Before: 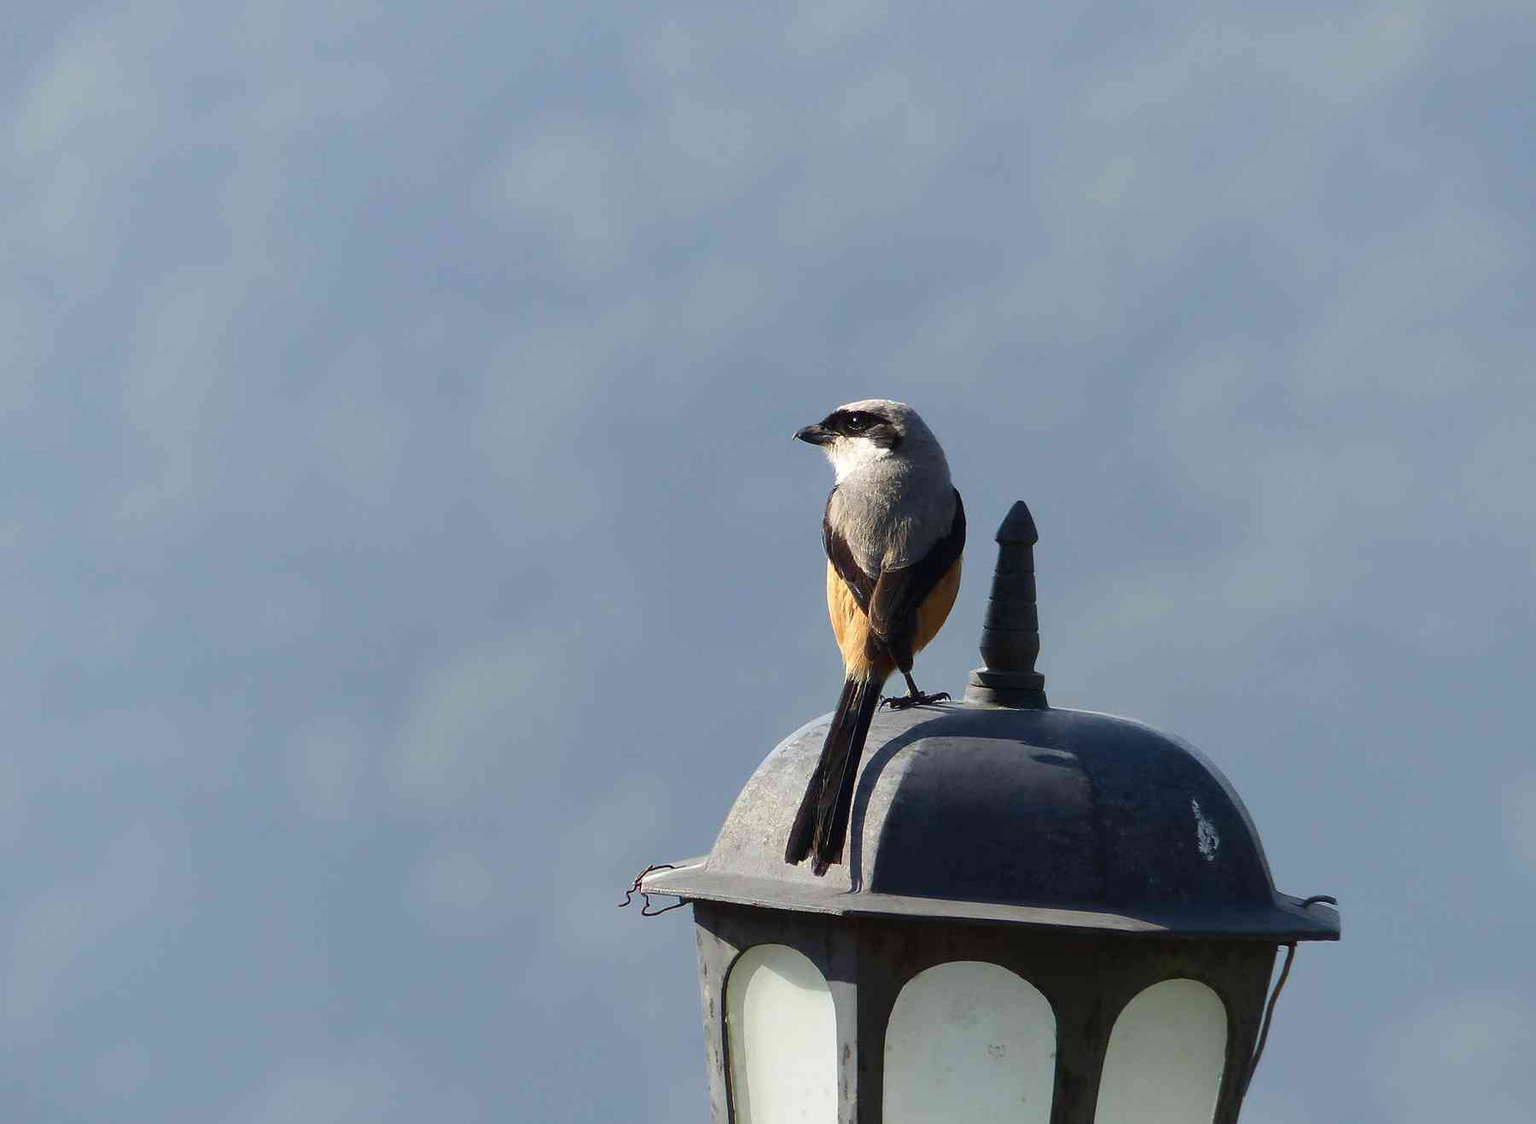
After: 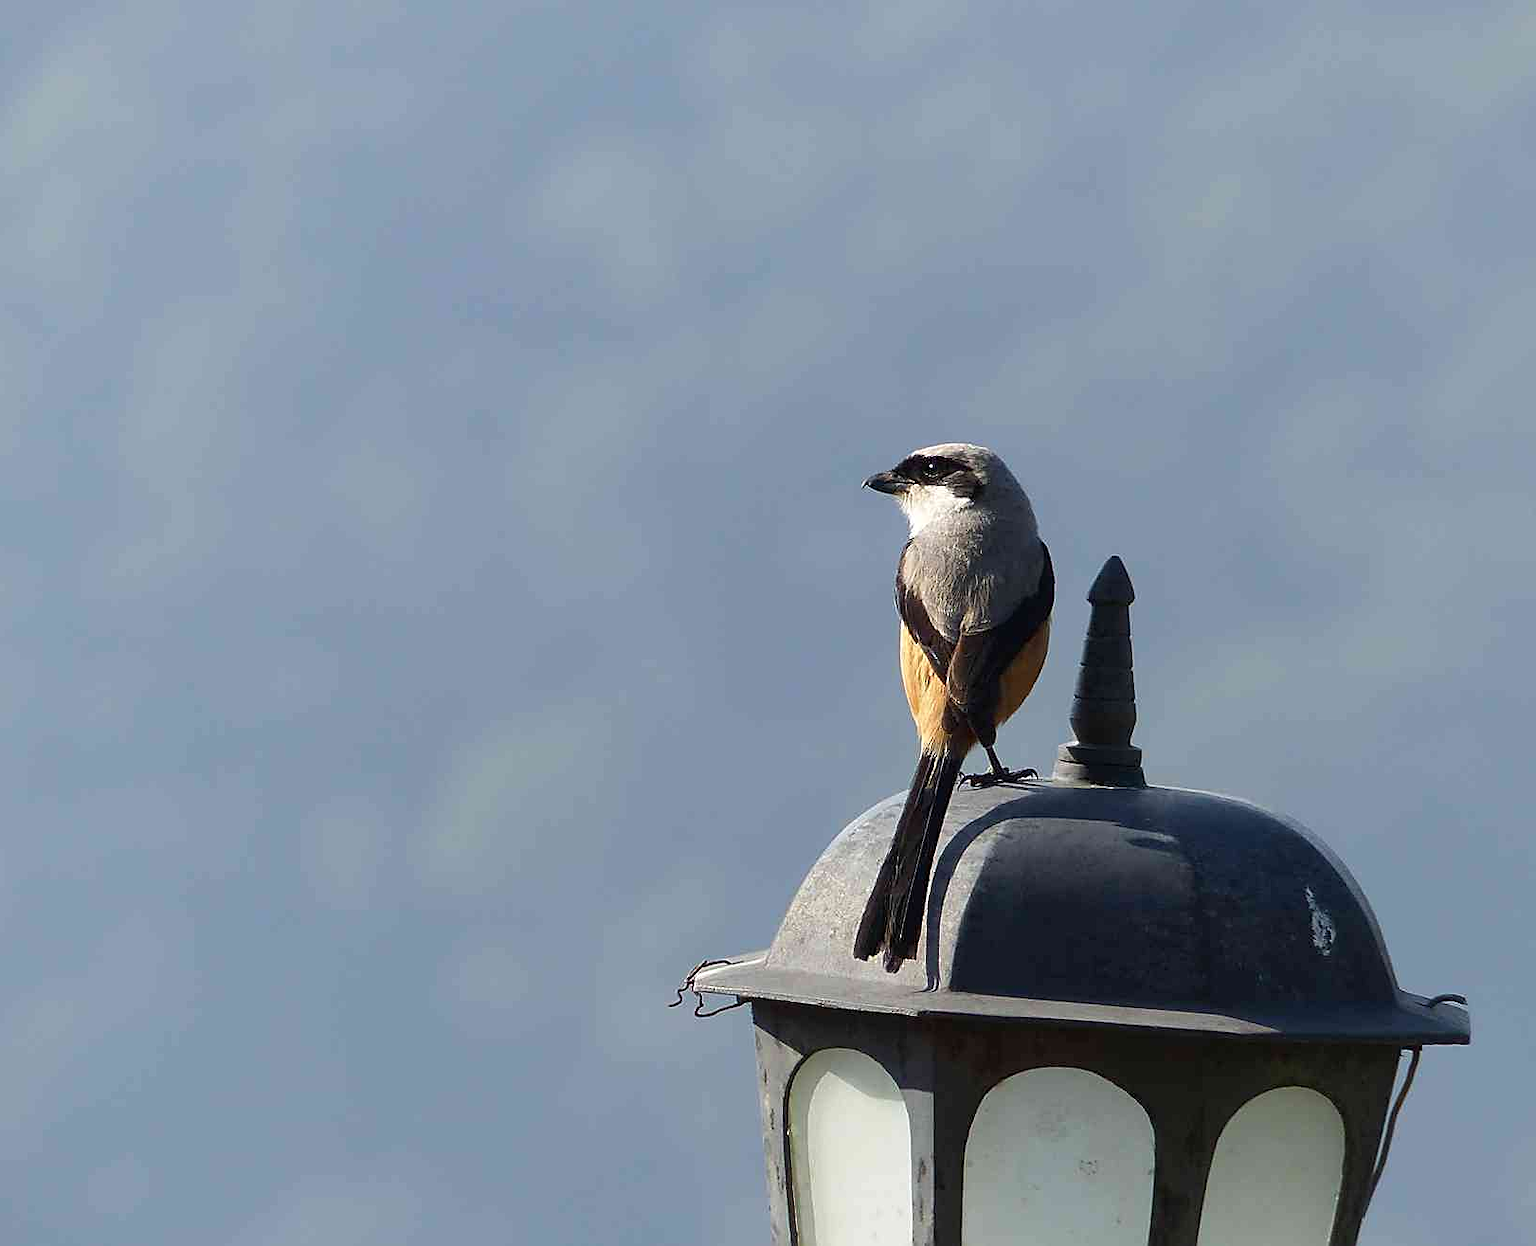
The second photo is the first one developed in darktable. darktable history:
sharpen: on, module defaults
crop and rotate: left 1.088%, right 8.807%
